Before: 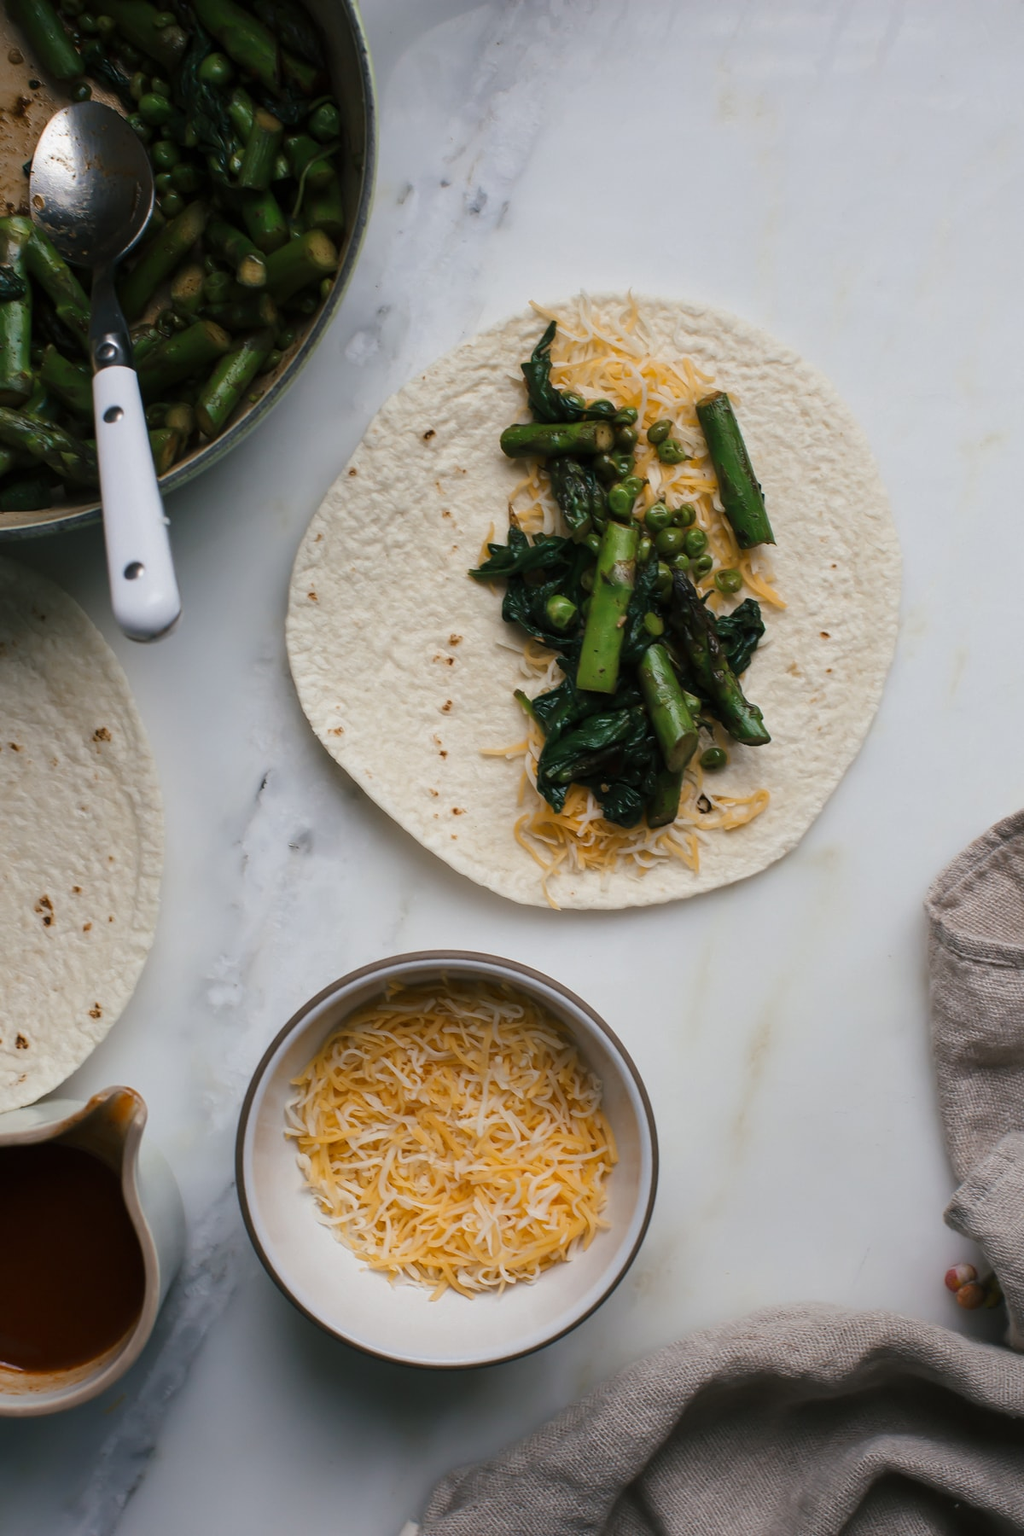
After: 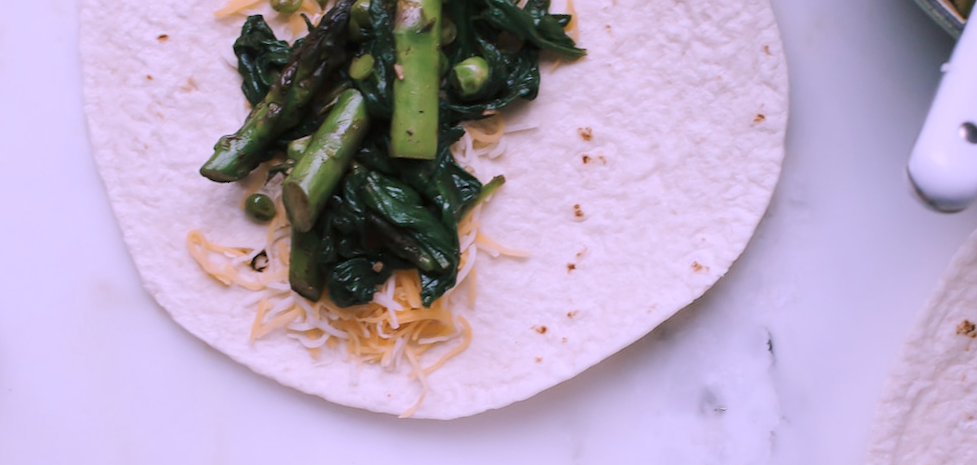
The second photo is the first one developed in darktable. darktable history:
rotate and perspective: rotation 4.1°, automatic cropping off
crop and rotate: angle 16.12°, top 30.835%, bottom 35.653%
color correction: highlights a* 15.03, highlights b* -25.07
base curve: curves: ch0 [(0, 0) (0.158, 0.273) (0.879, 0.895) (1, 1)], preserve colors none
